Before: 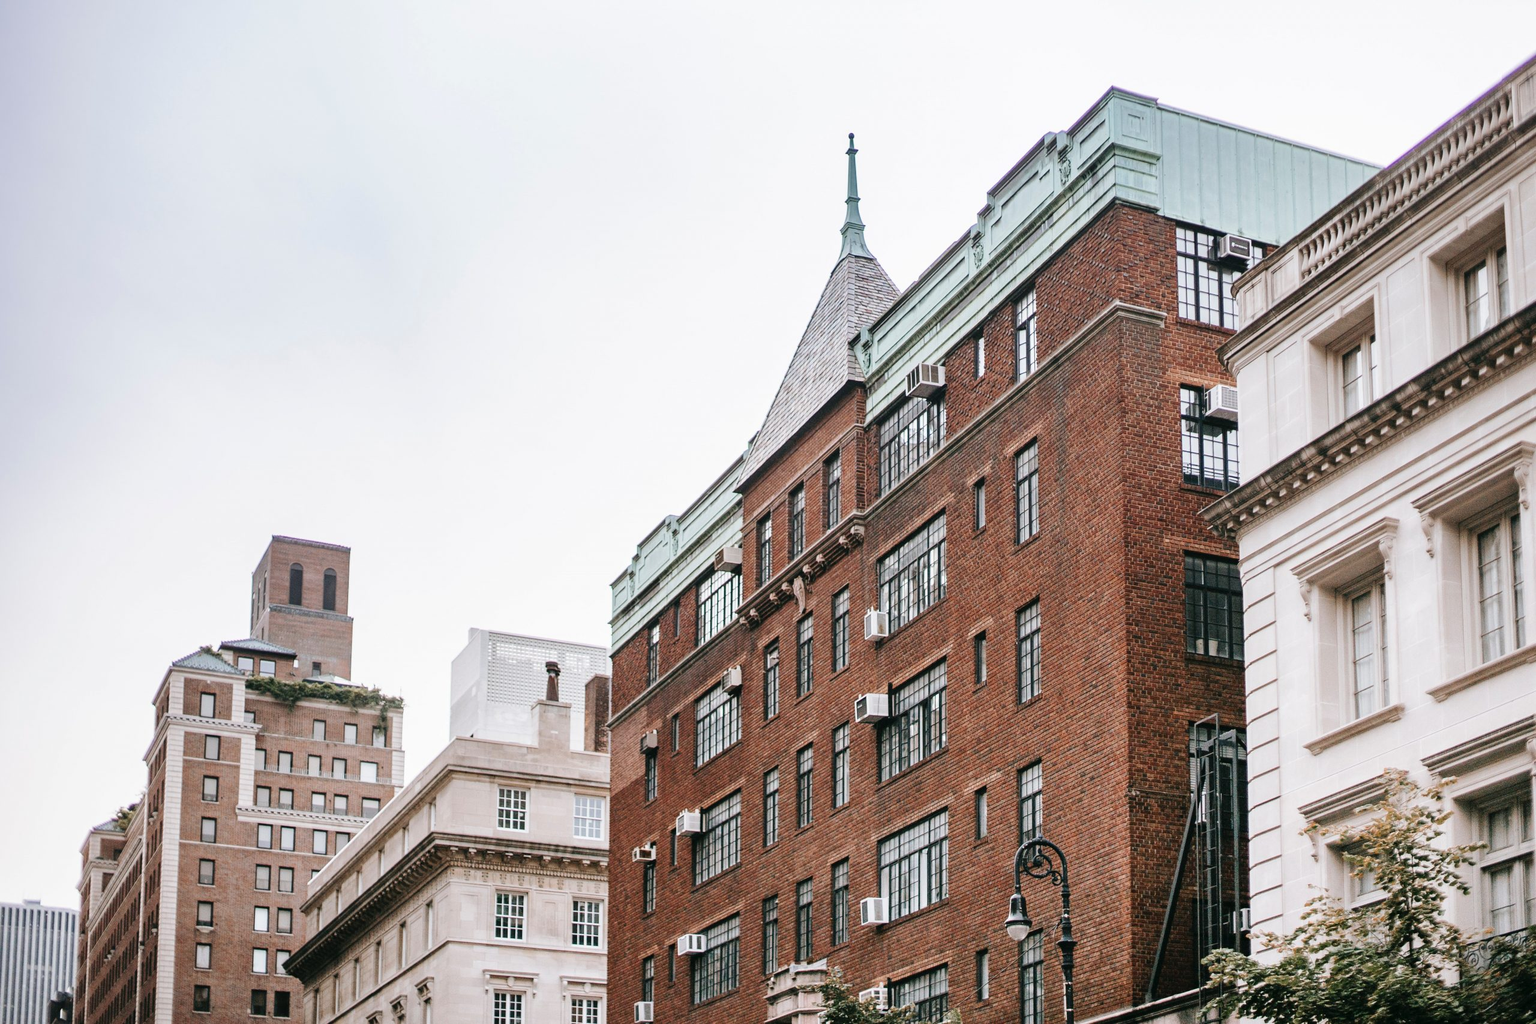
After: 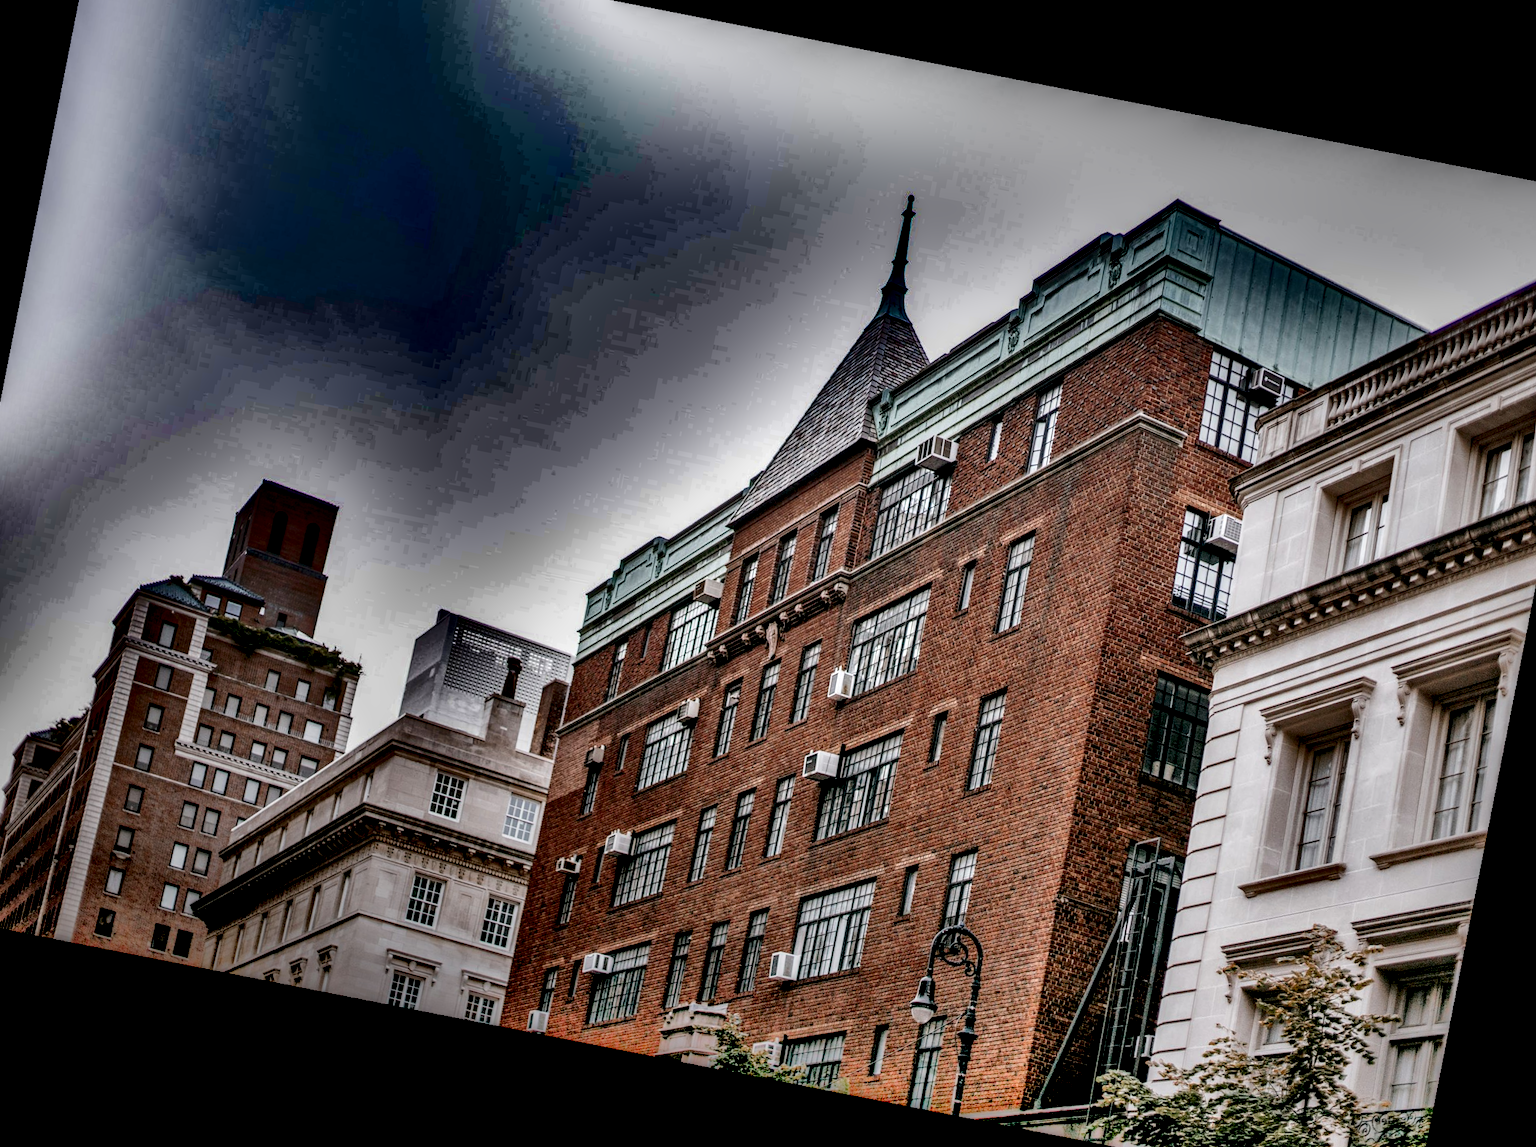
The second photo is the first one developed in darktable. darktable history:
local contrast: highlights 20%, shadows 70%, detail 170%
exposure: black level correction 0.009, compensate highlight preservation false
crop and rotate: angle -1.96°, left 3.097%, top 4.154%, right 1.586%, bottom 0.529%
shadows and highlights: radius 123.98, shadows 100, white point adjustment -3, highlights -100, highlights color adjustment 89.84%, soften with gaussian
rotate and perspective: rotation 9.12°, automatic cropping off
